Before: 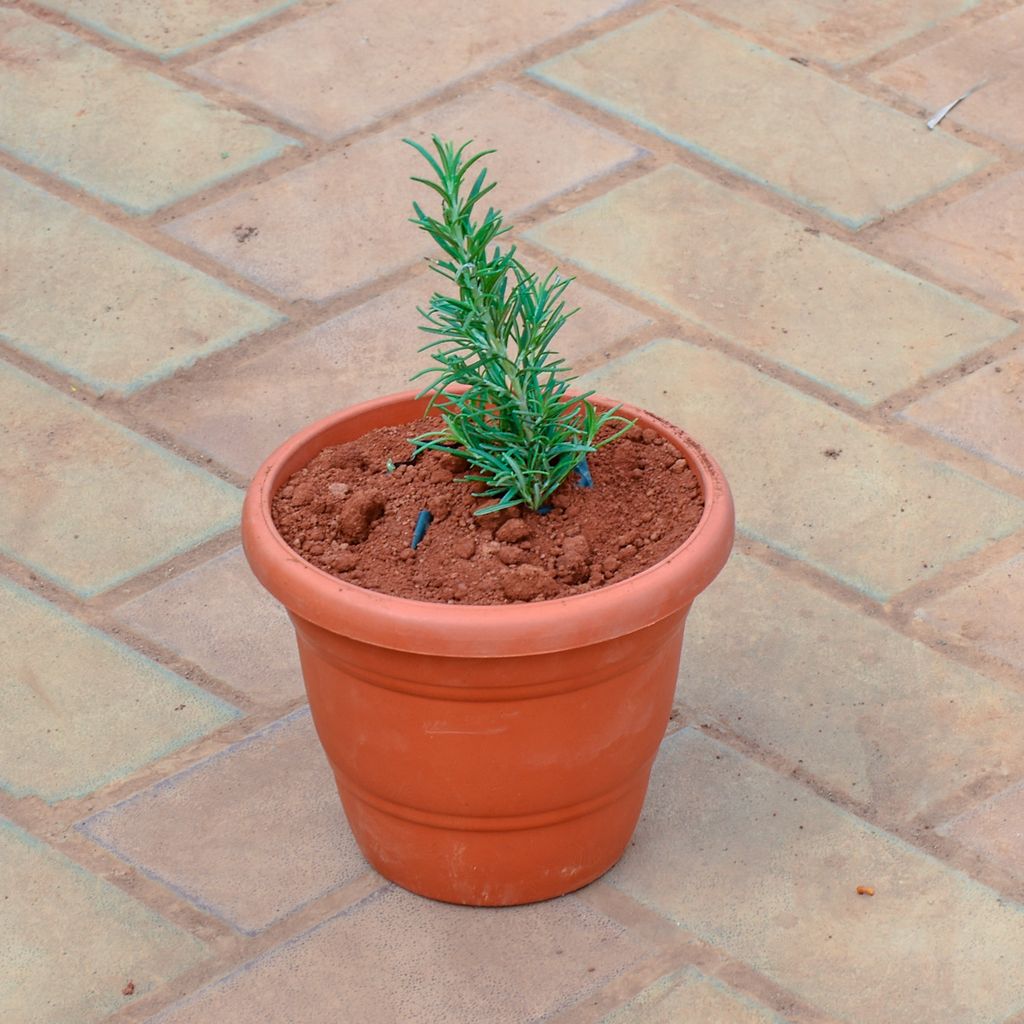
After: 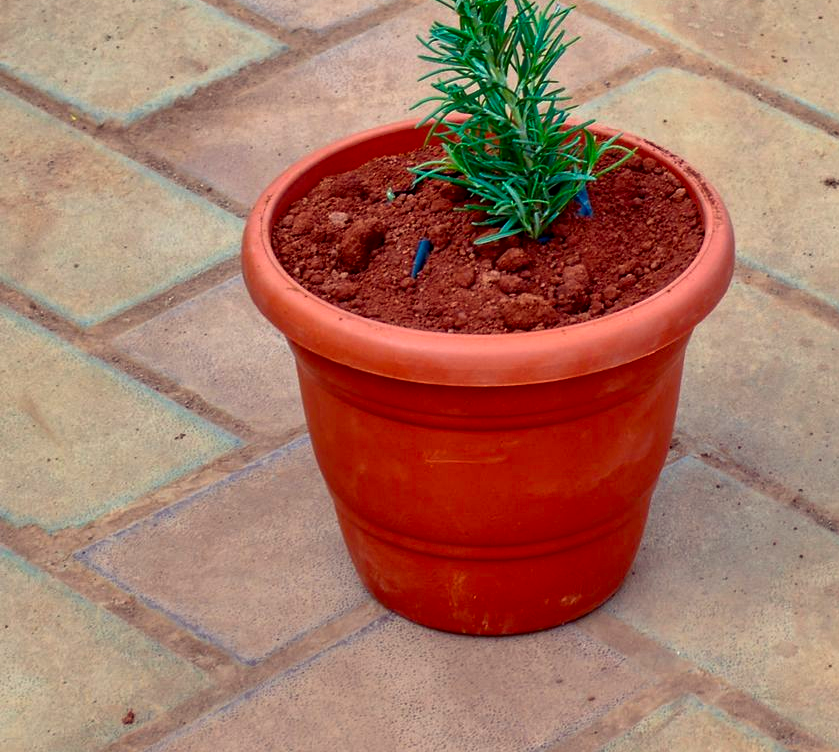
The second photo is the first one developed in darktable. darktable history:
color balance rgb: shadows lift › luminance -21.846%, shadows lift › chroma 8.846%, shadows lift › hue 285.8°, perceptual saturation grading › global saturation 19.746%, perceptual brilliance grading › highlights 4.464%, perceptual brilliance grading › shadows -10.267%
tone equalizer: on, module defaults
shadows and highlights: soften with gaussian
exposure: black level correction 0.008, exposure 0.089 EV, compensate highlight preservation false
crop: top 26.516%, right 17.999%
contrast brightness saturation: contrast 0.068, brightness -0.141, saturation 0.109
